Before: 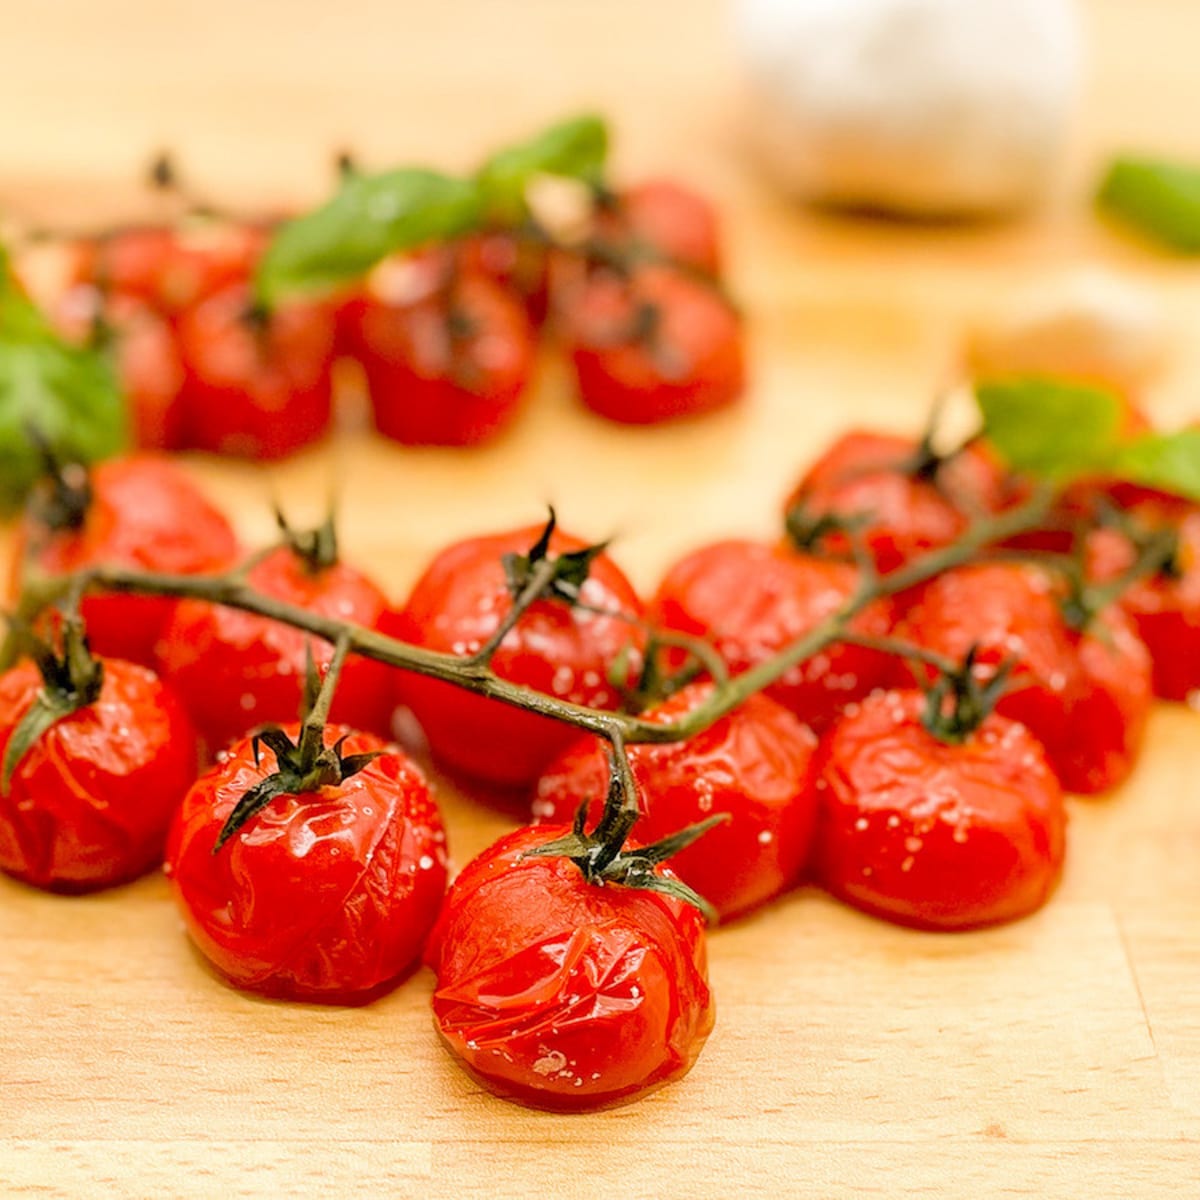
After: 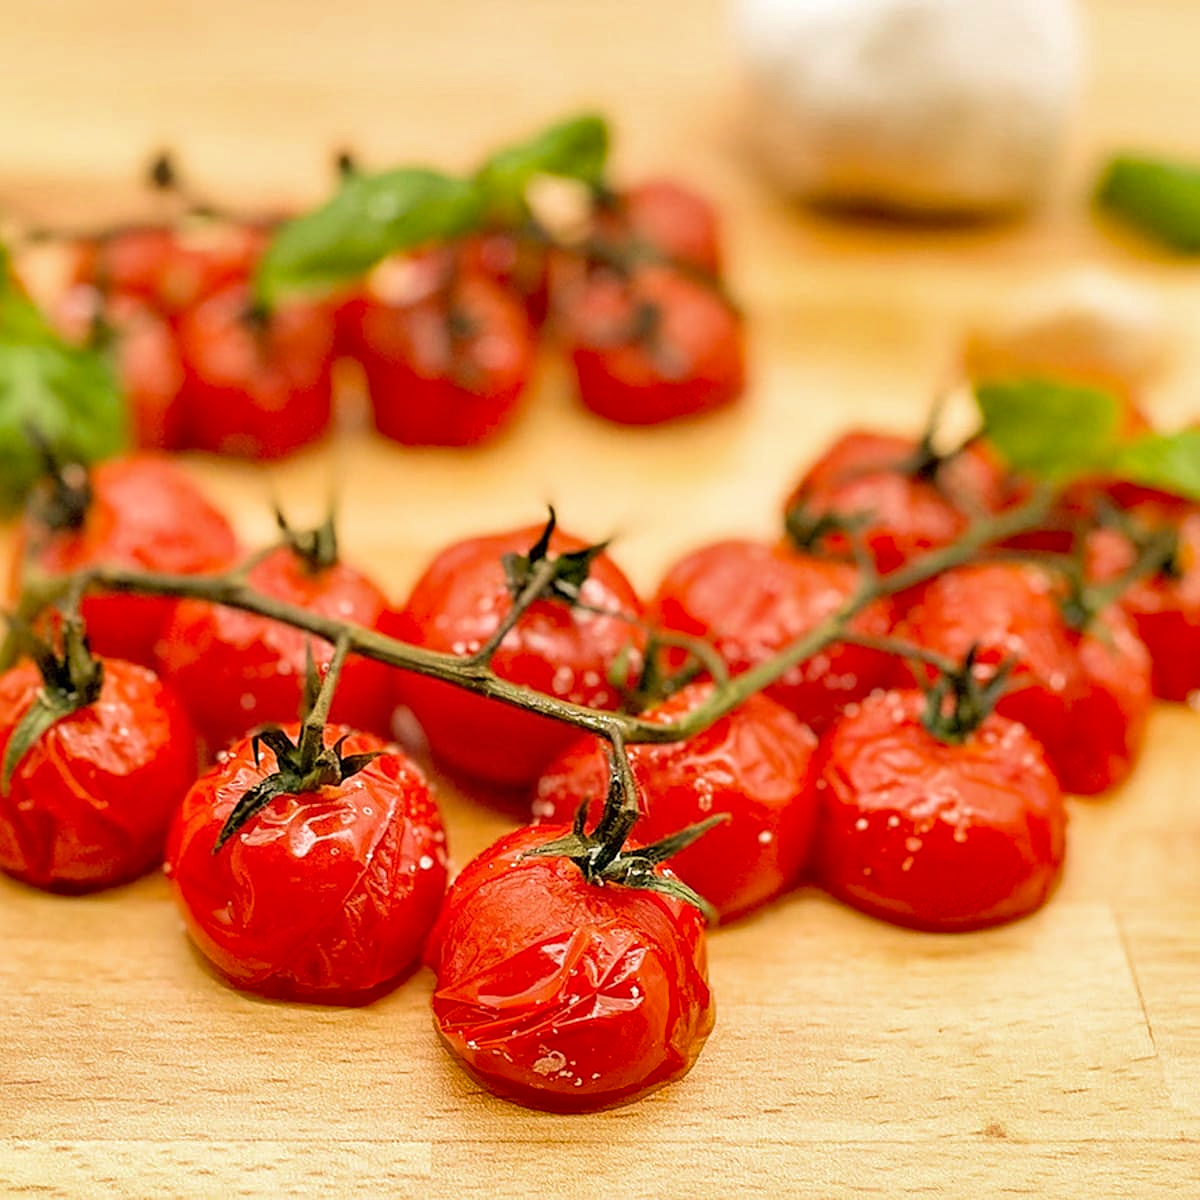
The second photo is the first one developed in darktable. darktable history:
shadows and highlights: soften with gaussian
velvia: on, module defaults
sharpen: on, module defaults
